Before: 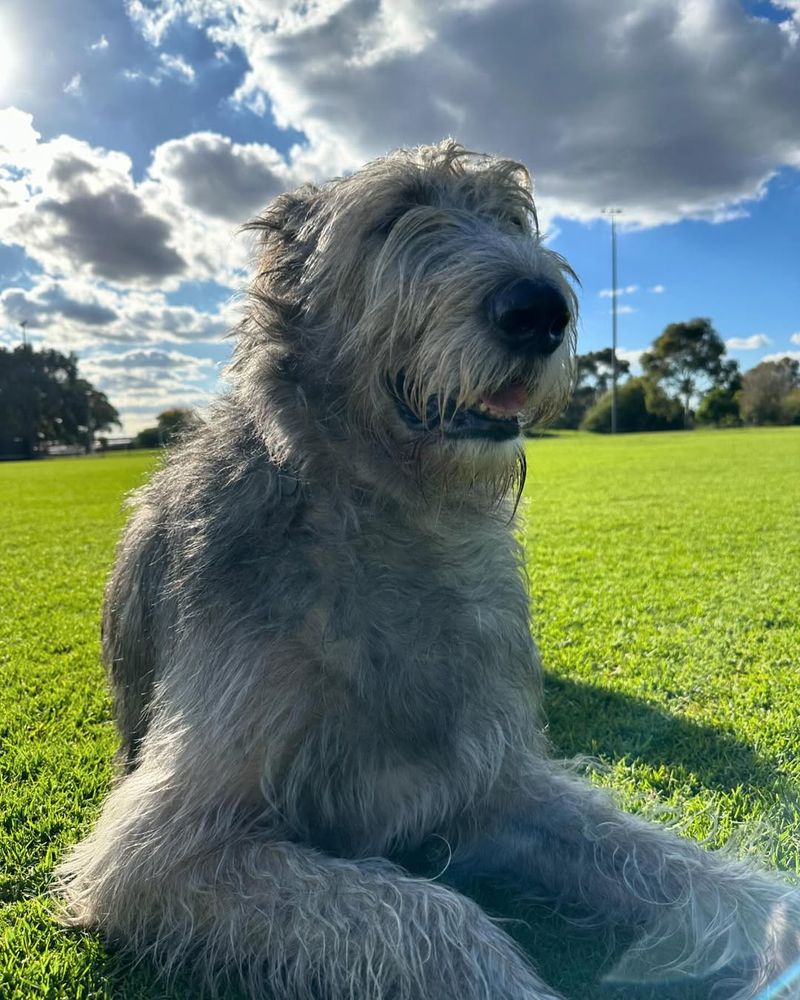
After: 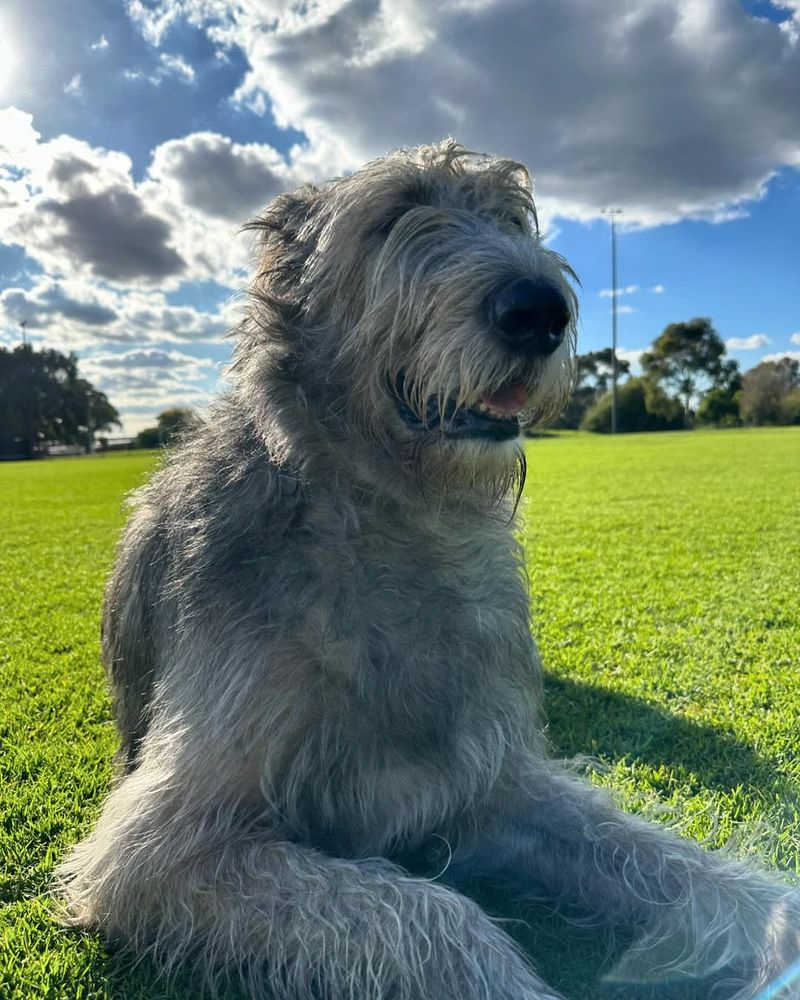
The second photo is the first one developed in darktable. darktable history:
shadows and highlights: shadows 37.45, highlights -26.85, soften with gaussian
